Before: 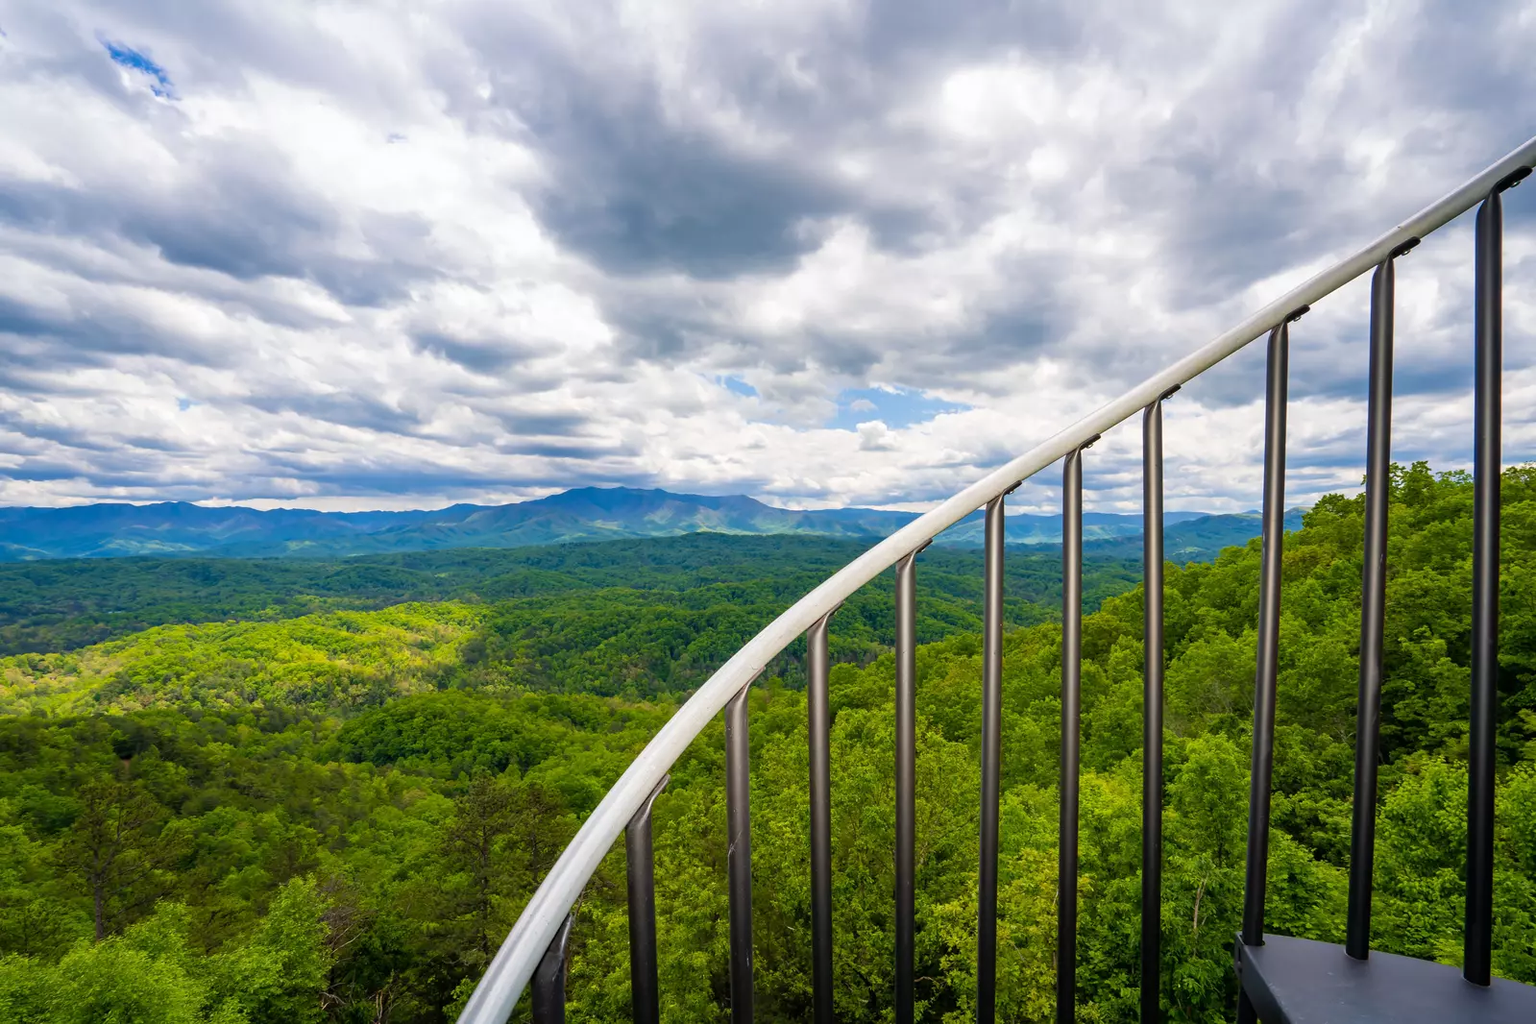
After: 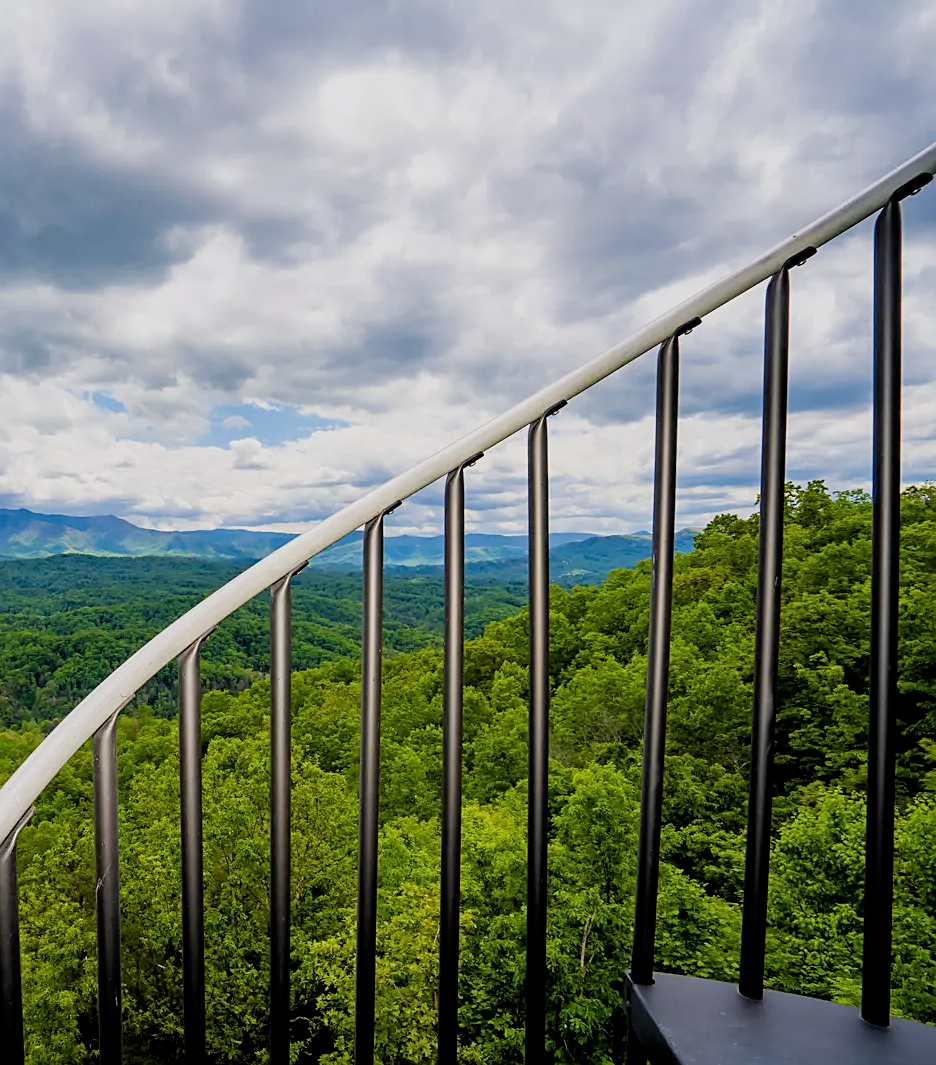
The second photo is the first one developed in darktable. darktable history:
sharpen: on, module defaults
crop: left 41.415%
filmic rgb: black relative exposure -7.75 EV, white relative exposure 4.37 EV, target black luminance 0%, hardness 3.76, latitude 50.74%, contrast 1.066, highlights saturation mix 8.54%, shadows ↔ highlights balance -0.255%
